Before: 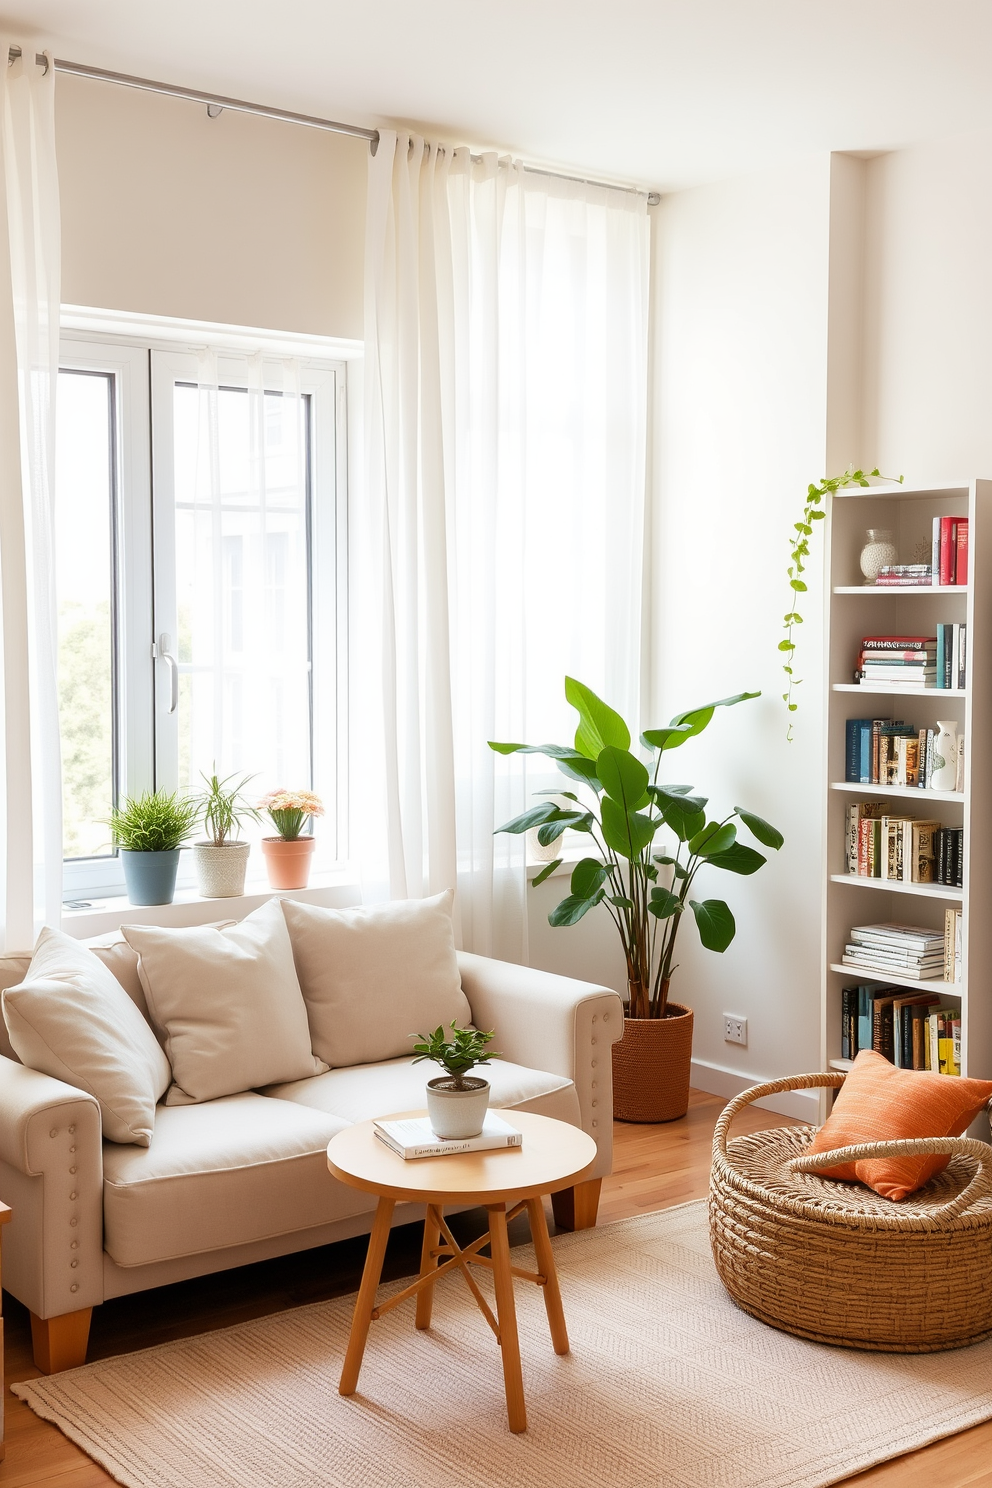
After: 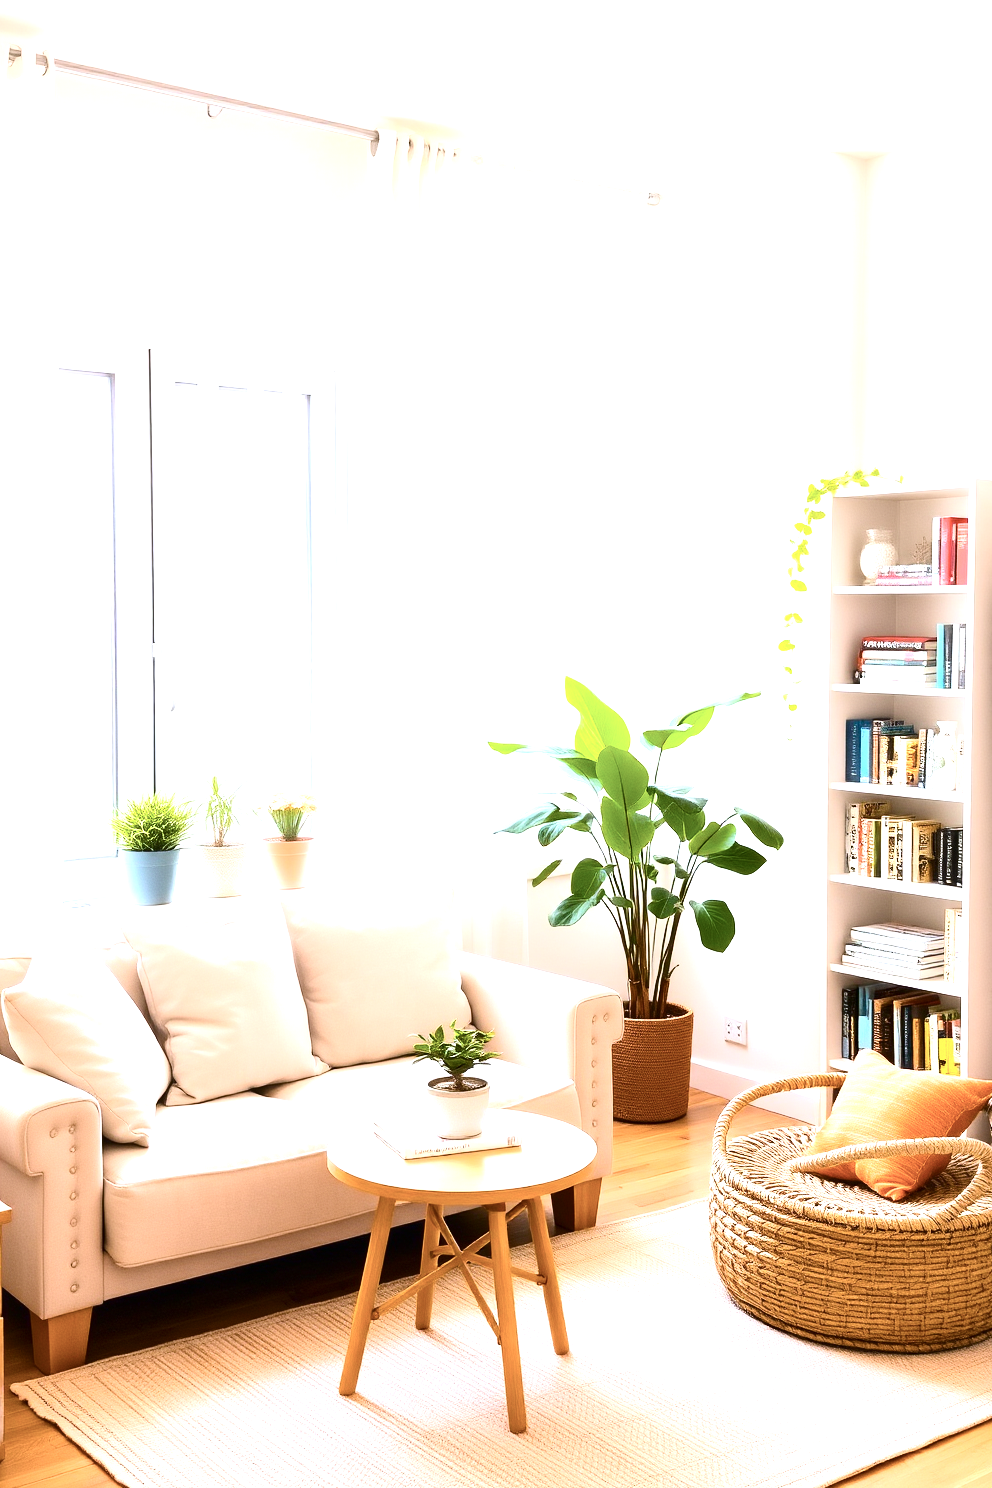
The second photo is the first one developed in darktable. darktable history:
color calibration: illuminant as shot in camera, x 0.358, y 0.373, temperature 4628.91 K
exposure: black level correction 0, exposure 1.388 EV, compensate highlight preservation false
contrast brightness saturation: contrast 0.252, saturation -0.307
color balance rgb: linear chroma grading › global chroma 33.663%, perceptual saturation grading › global saturation 0.057%, global vibrance 32.957%
